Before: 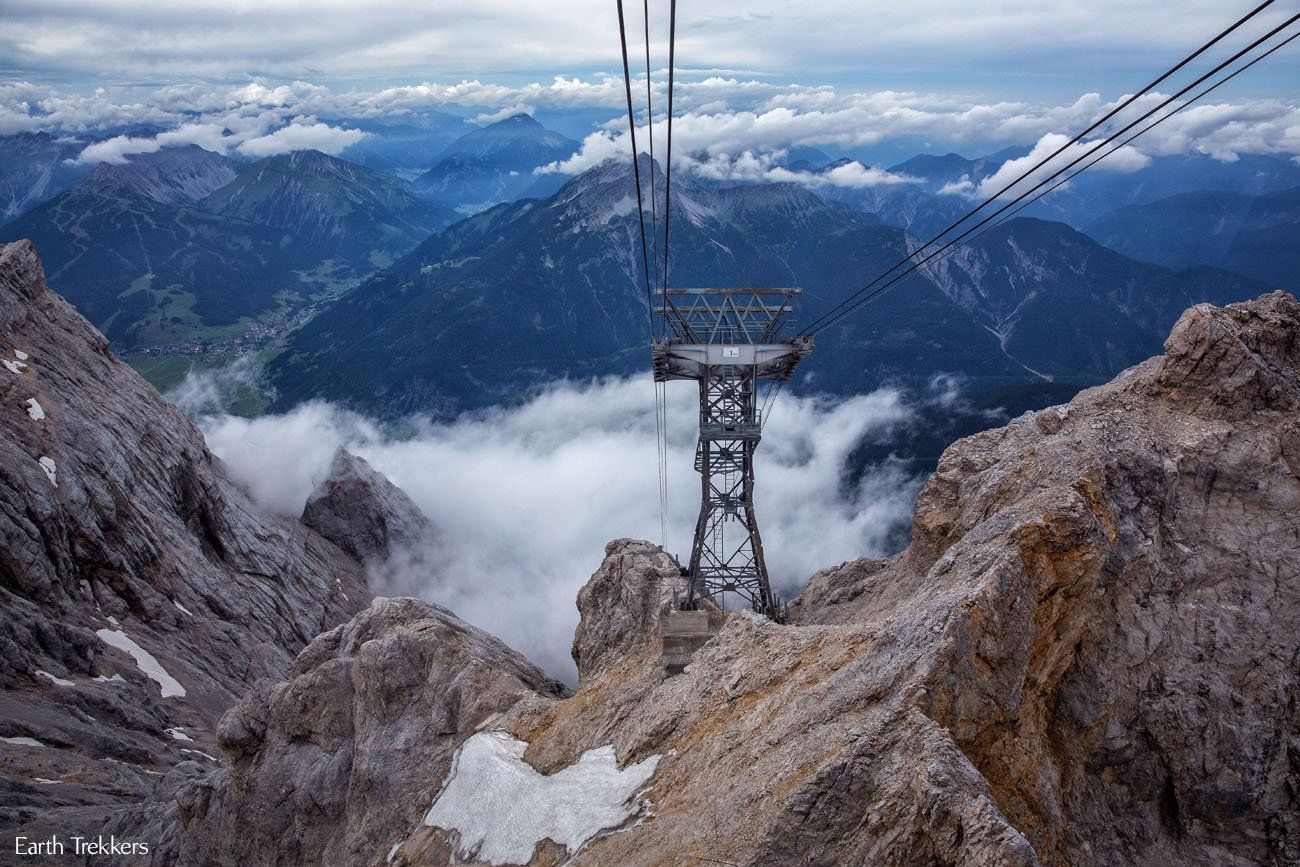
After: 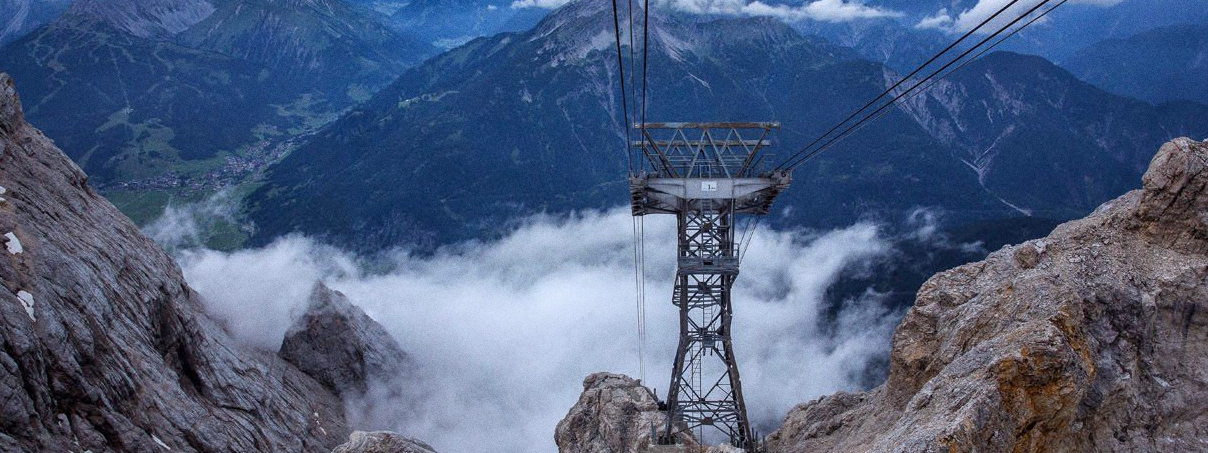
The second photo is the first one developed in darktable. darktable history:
crop: left 1.744%, top 19.225%, right 5.069%, bottom 28.357%
grain: on, module defaults
white balance: red 0.967, blue 1.049
